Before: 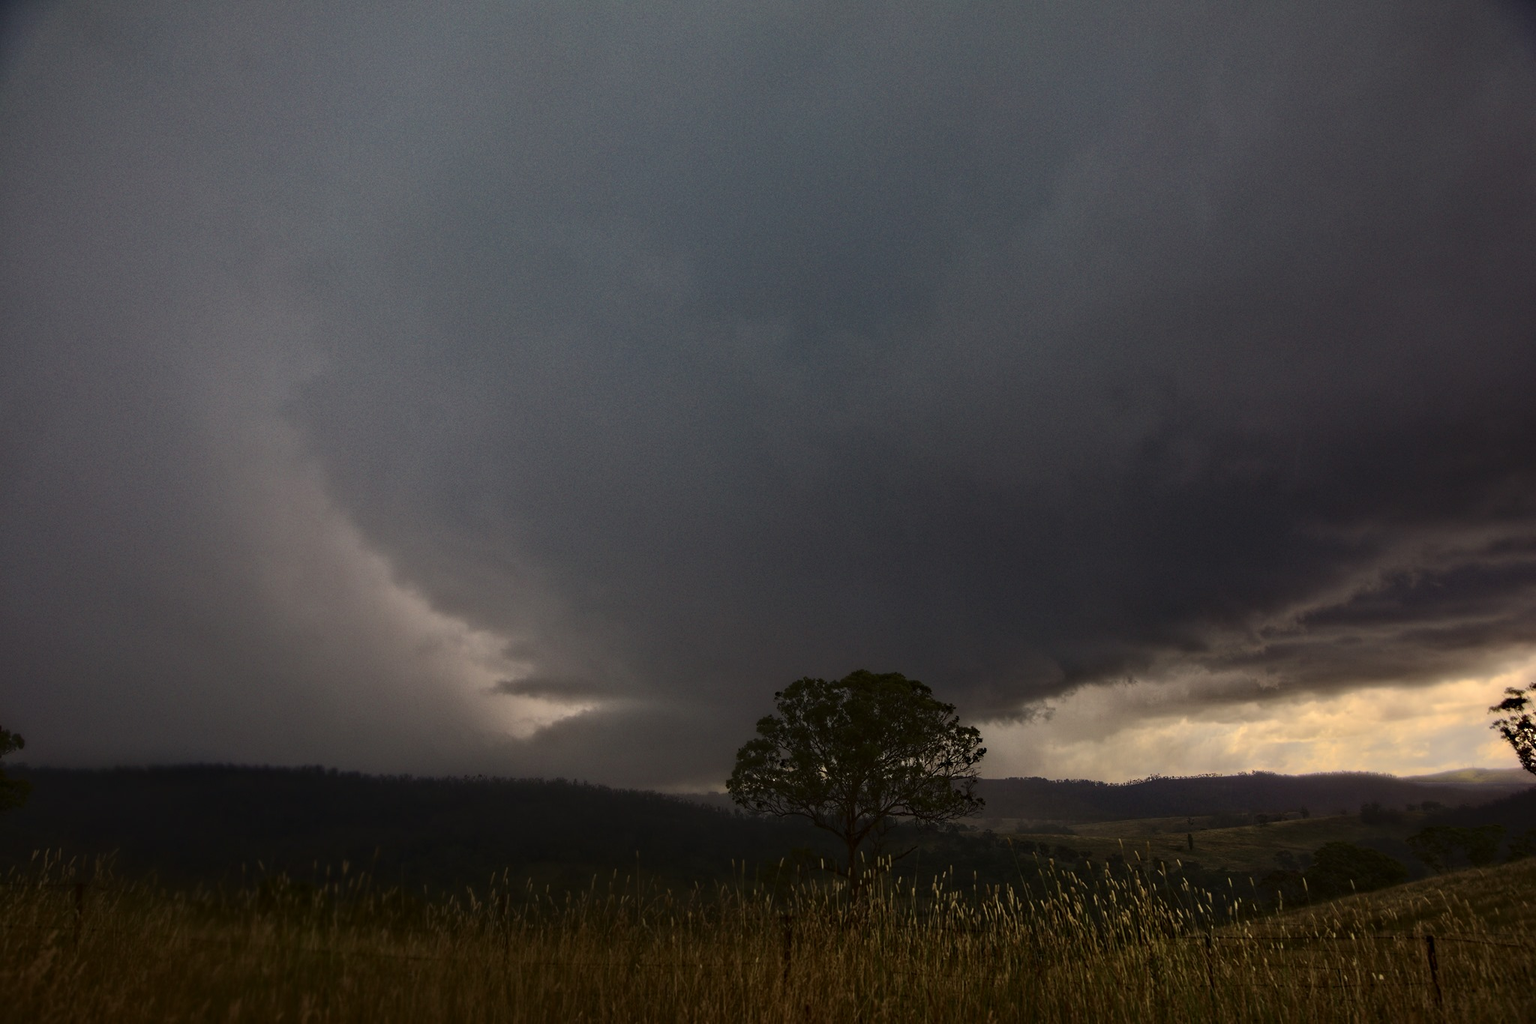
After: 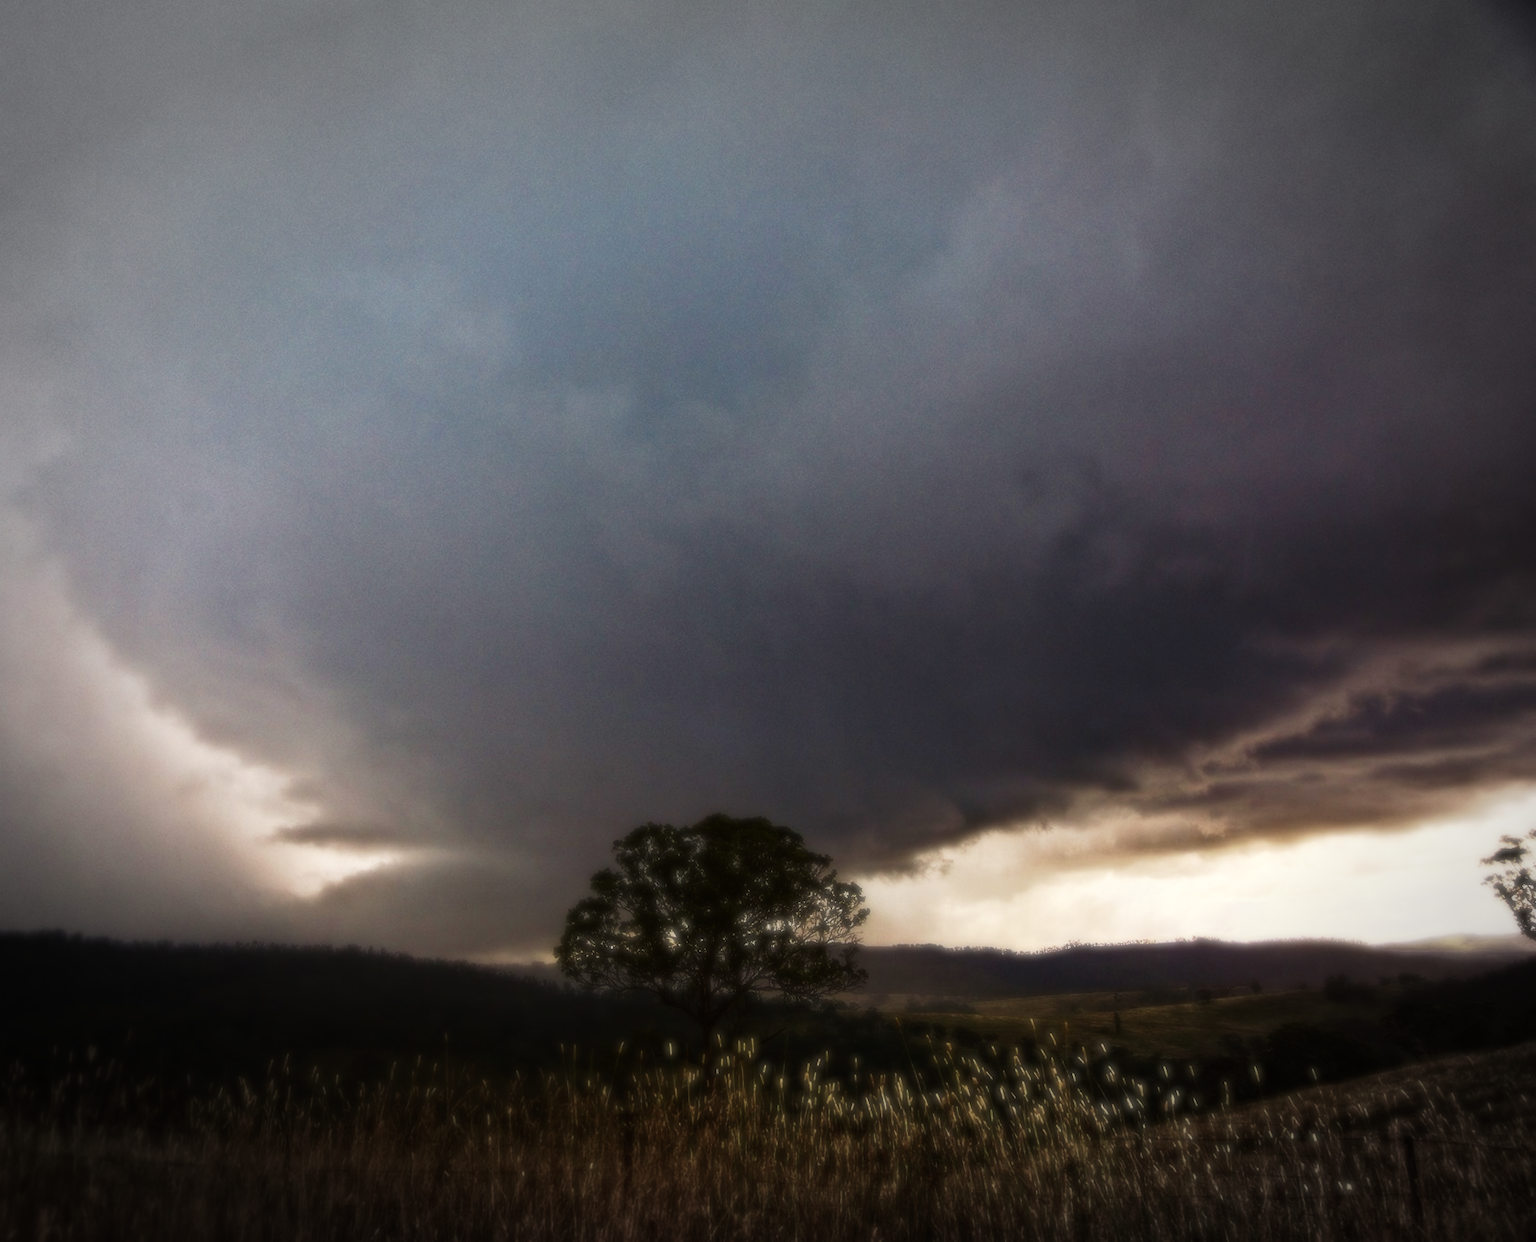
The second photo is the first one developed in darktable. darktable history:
crop: left 17.582%, bottom 0.031%
soften: size 8.67%, mix 49%
vignetting: fall-off start 79.43%, saturation -0.649, width/height ratio 1.327, unbound false
base curve: curves: ch0 [(0, 0) (0.007, 0.004) (0.027, 0.03) (0.046, 0.07) (0.207, 0.54) (0.442, 0.872) (0.673, 0.972) (1, 1)], preserve colors none
